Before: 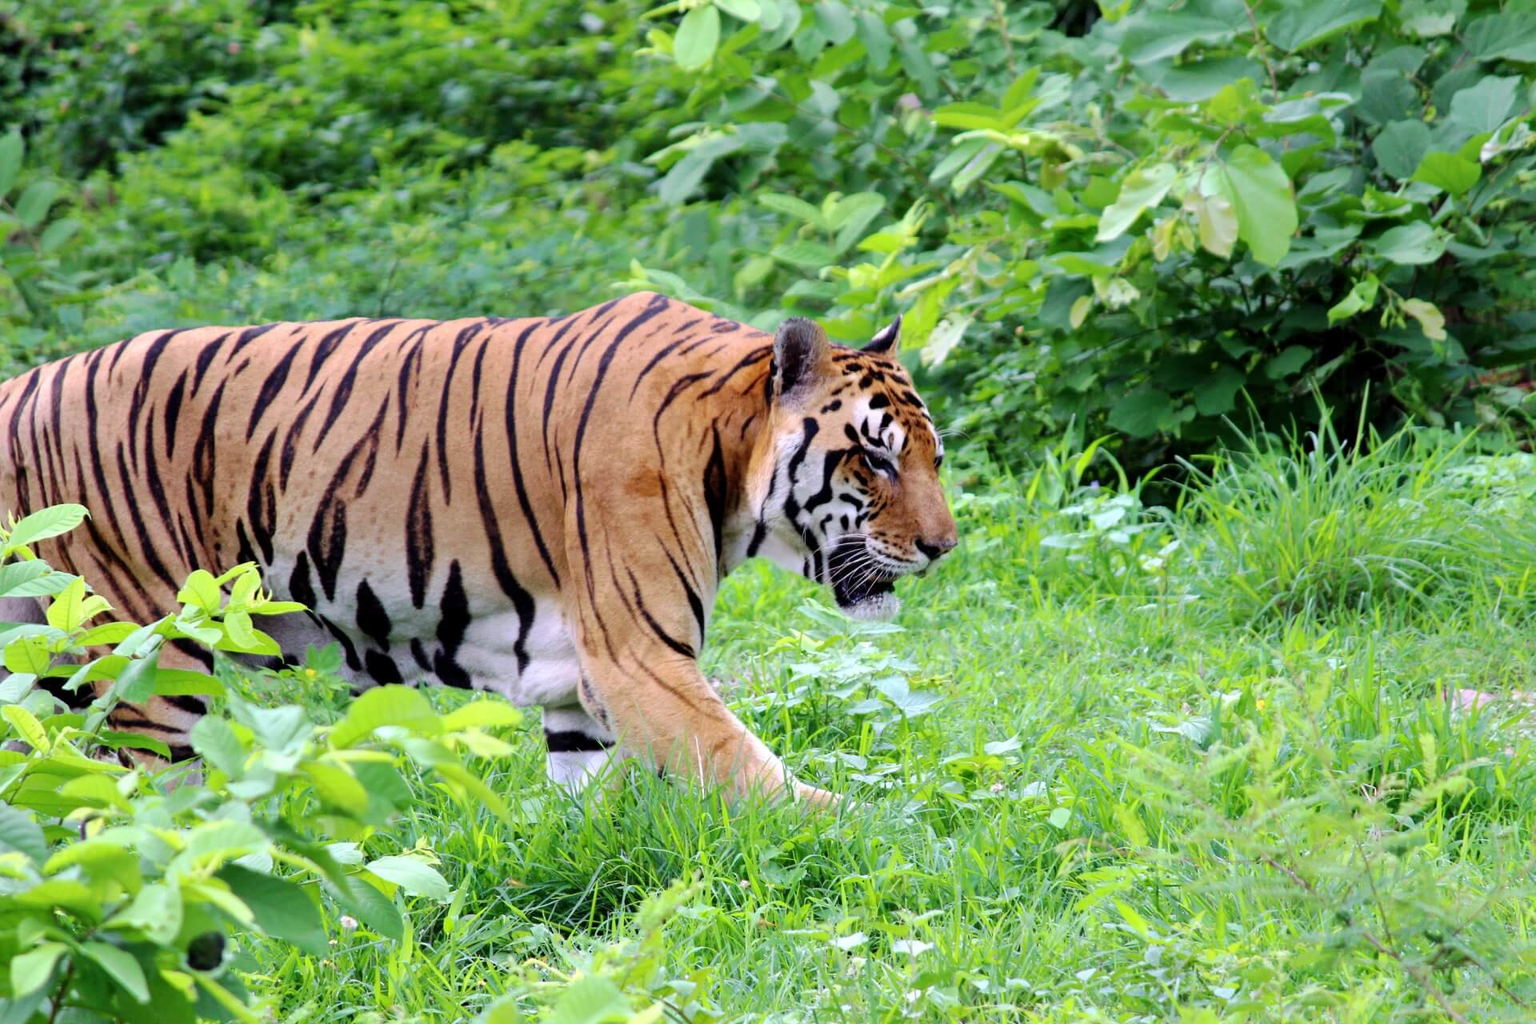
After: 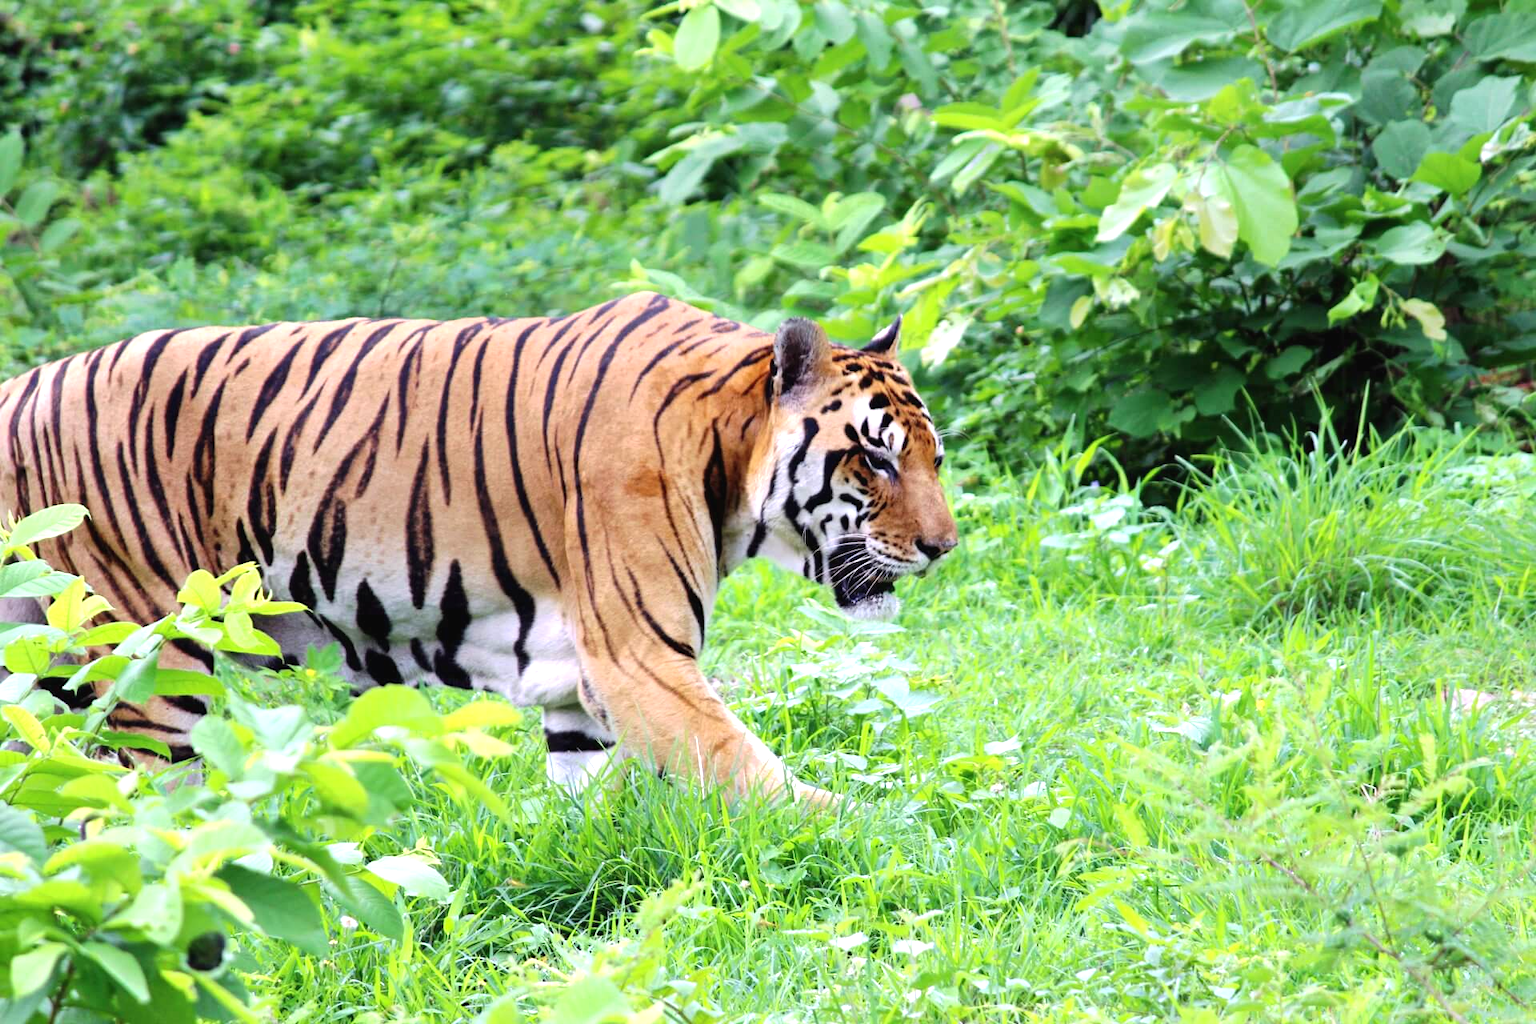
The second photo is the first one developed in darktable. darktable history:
exposure: black level correction -0.002, exposure 0.545 EV, compensate exposure bias true, compensate highlight preservation false
